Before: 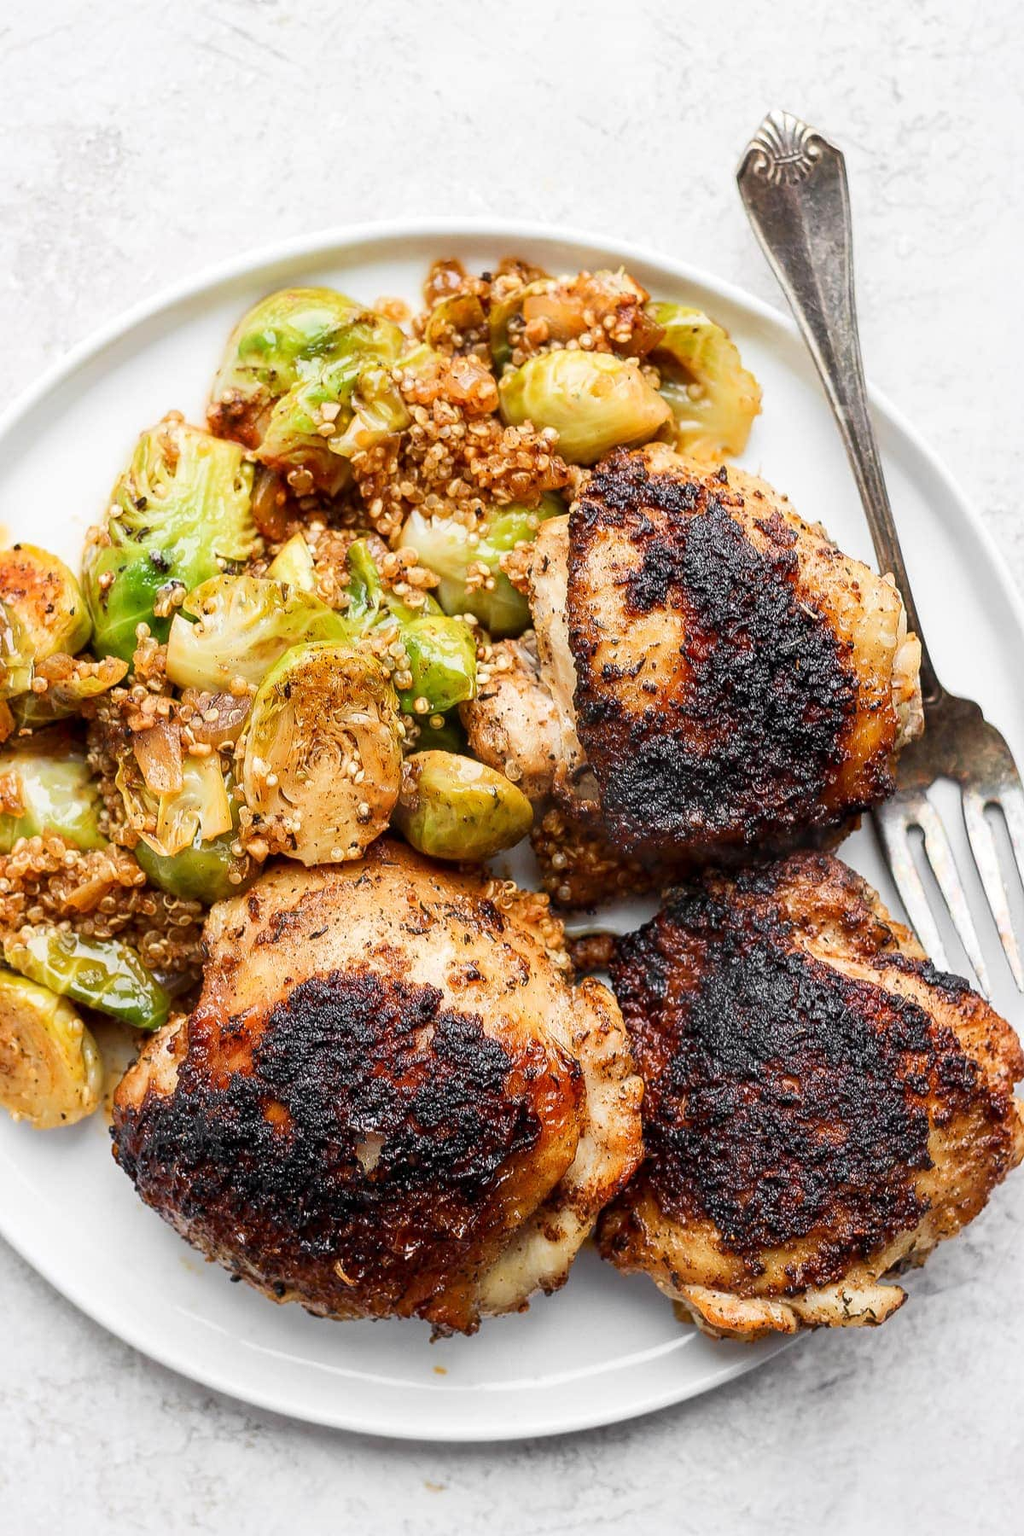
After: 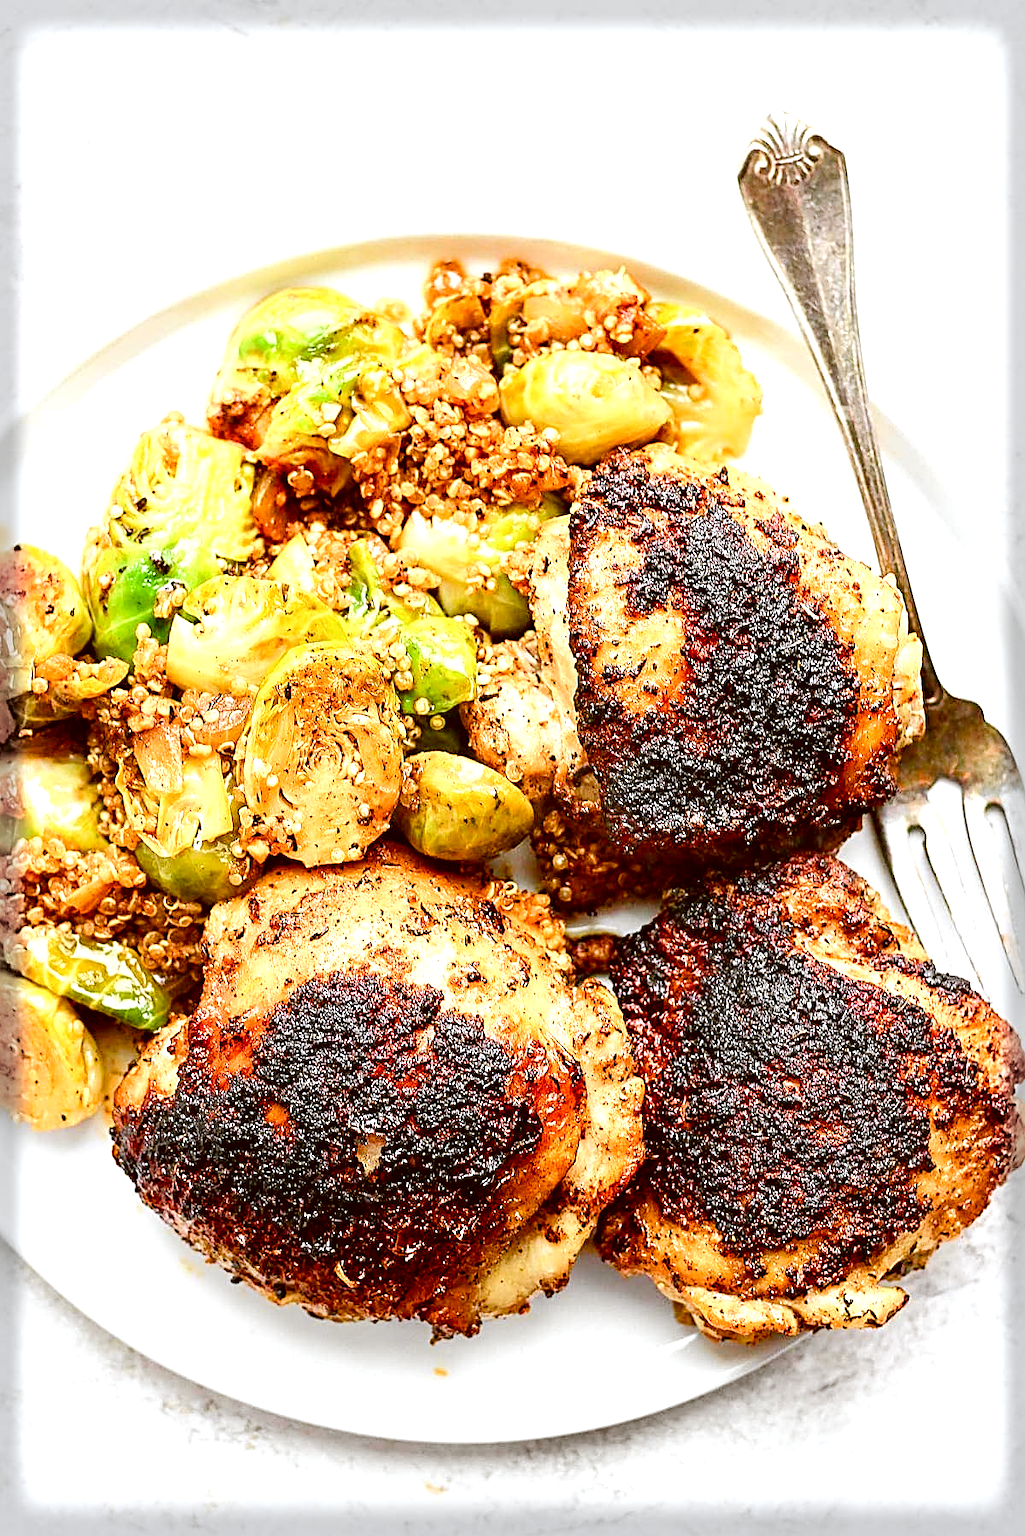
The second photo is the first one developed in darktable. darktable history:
vignetting: fall-off start 93.18%, fall-off radius 5.37%, automatic ratio true, width/height ratio 1.331, shape 0.046, dithering 8-bit output
color balance rgb: linear chroma grading › global chroma 3.423%, perceptual saturation grading › global saturation 20%, perceptual saturation grading › highlights -24.883%, perceptual saturation grading › shadows 50.05%
crop: bottom 0.069%
tone curve: curves: ch0 [(0, 0.013) (0.054, 0.018) (0.205, 0.191) (0.289, 0.292) (0.39, 0.424) (0.493, 0.551) (0.666, 0.743) (0.795, 0.841) (1, 0.998)]; ch1 [(0, 0) (0.385, 0.343) (0.439, 0.415) (0.494, 0.495) (0.501, 0.501) (0.51, 0.509) (0.548, 0.554) (0.586, 0.601) (0.66, 0.687) (0.783, 0.804) (1, 1)]; ch2 [(0, 0) (0.304, 0.31) (0.403, 0.399) (0.441, 0.428) (0.47, 0.469) (0.498, 0.496) (0.524, 0.538) (0.566, 0.579) (0.633, 0.665) (0.7, 0.711) (1, 1)], color space Lab, independent channels, preserve colors none
exposure: exposure 0.744 EV, compensate highlight preservation false
sharpen: radius 2.814, amount 0.73
color correction: highlights a* -0.466, highlights b* 0.158, shadows a* 4.34, shadows b* 20.35
